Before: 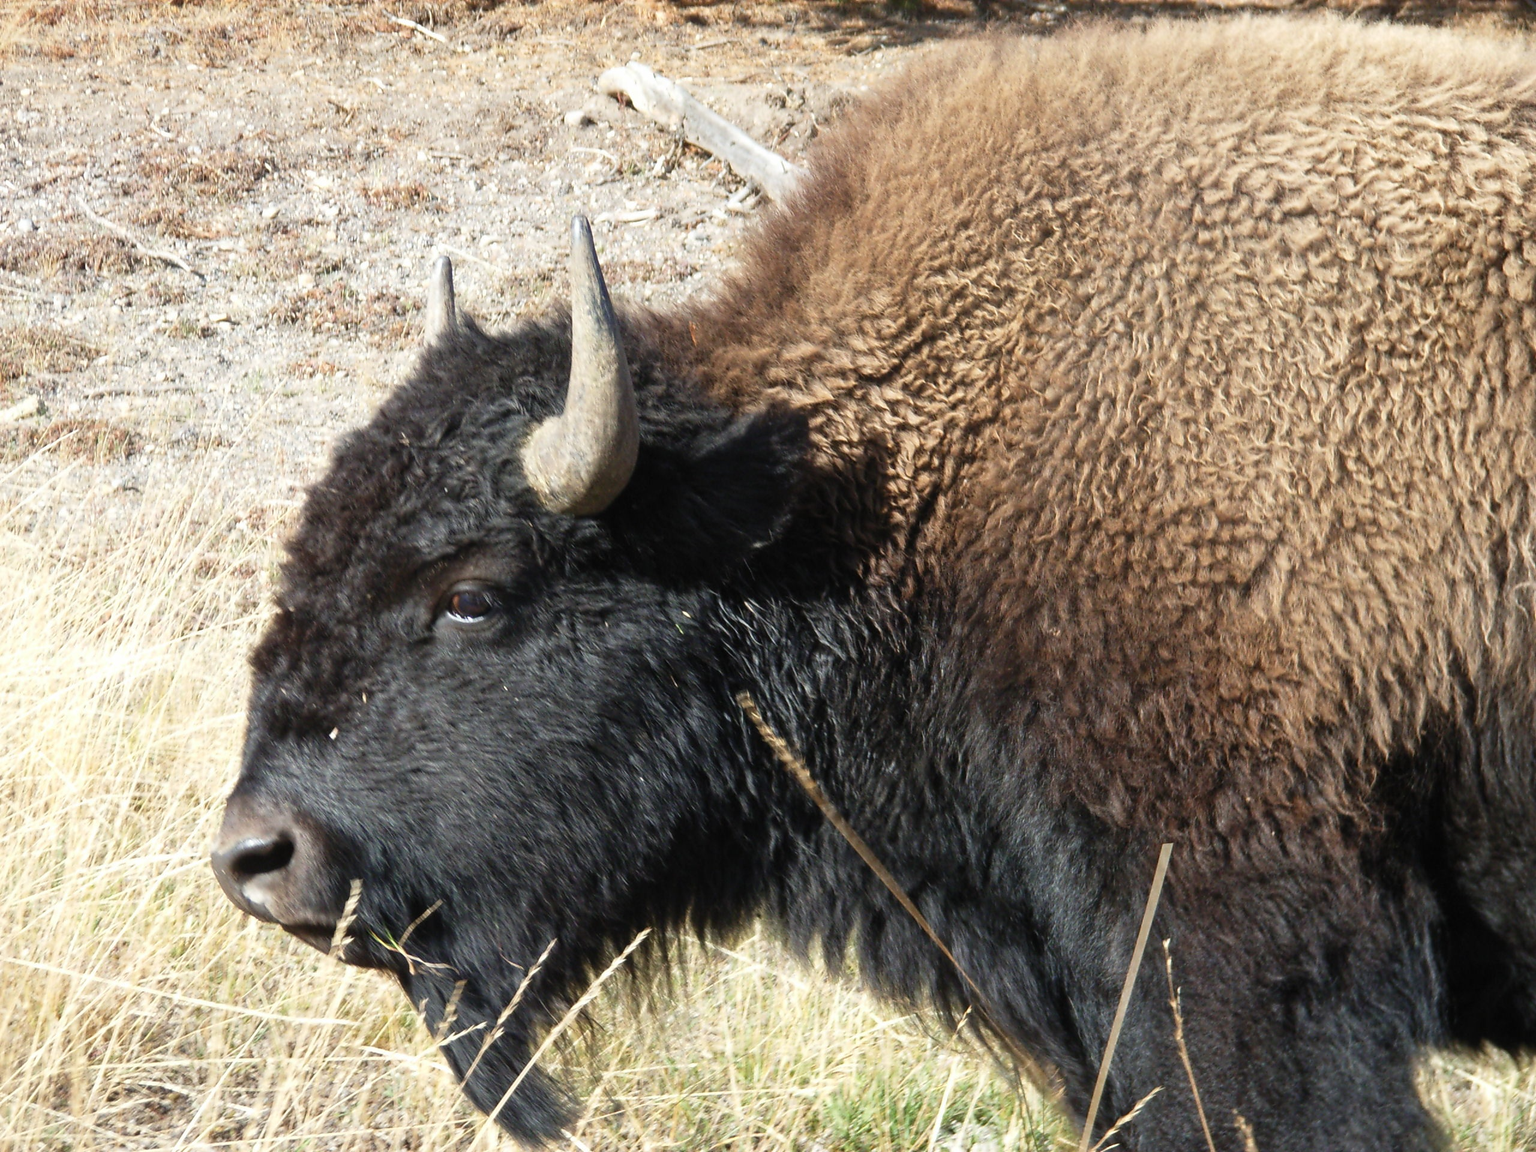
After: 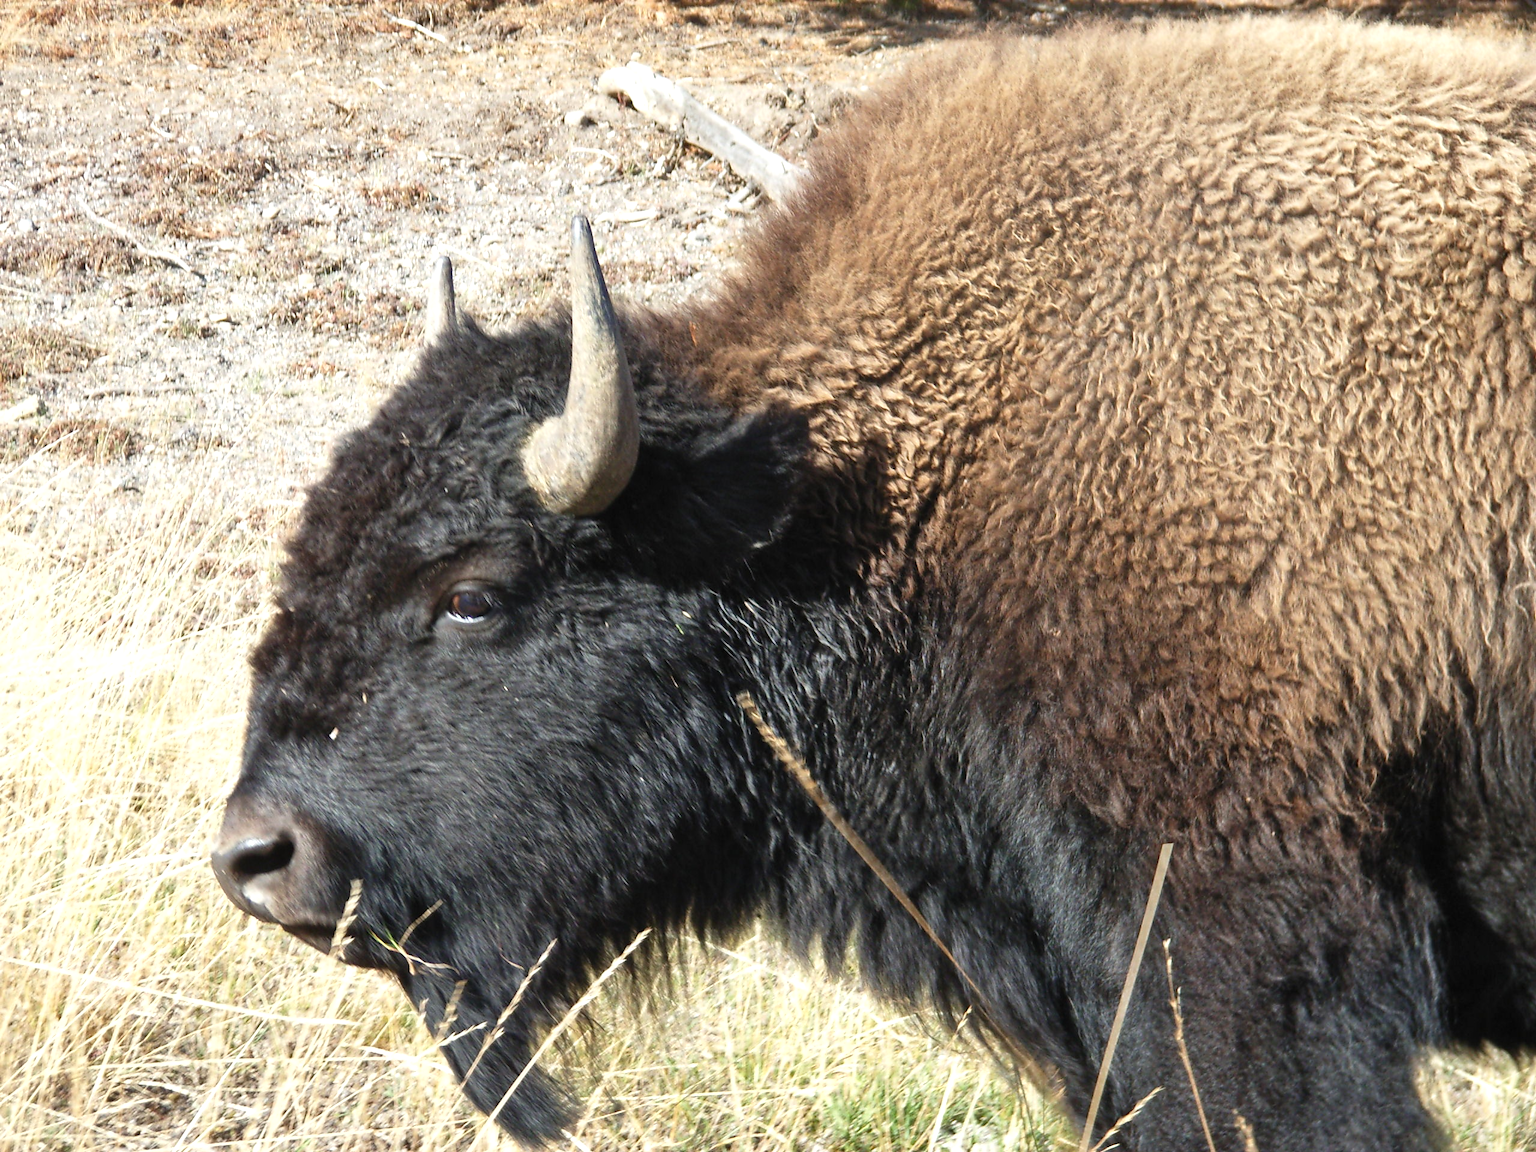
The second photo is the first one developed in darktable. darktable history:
exposure: exposure 0.238 EV, compensate highlight preservation false
shadows and highlights: shadows 36.3, highlights -27.9, soften with gaussian
